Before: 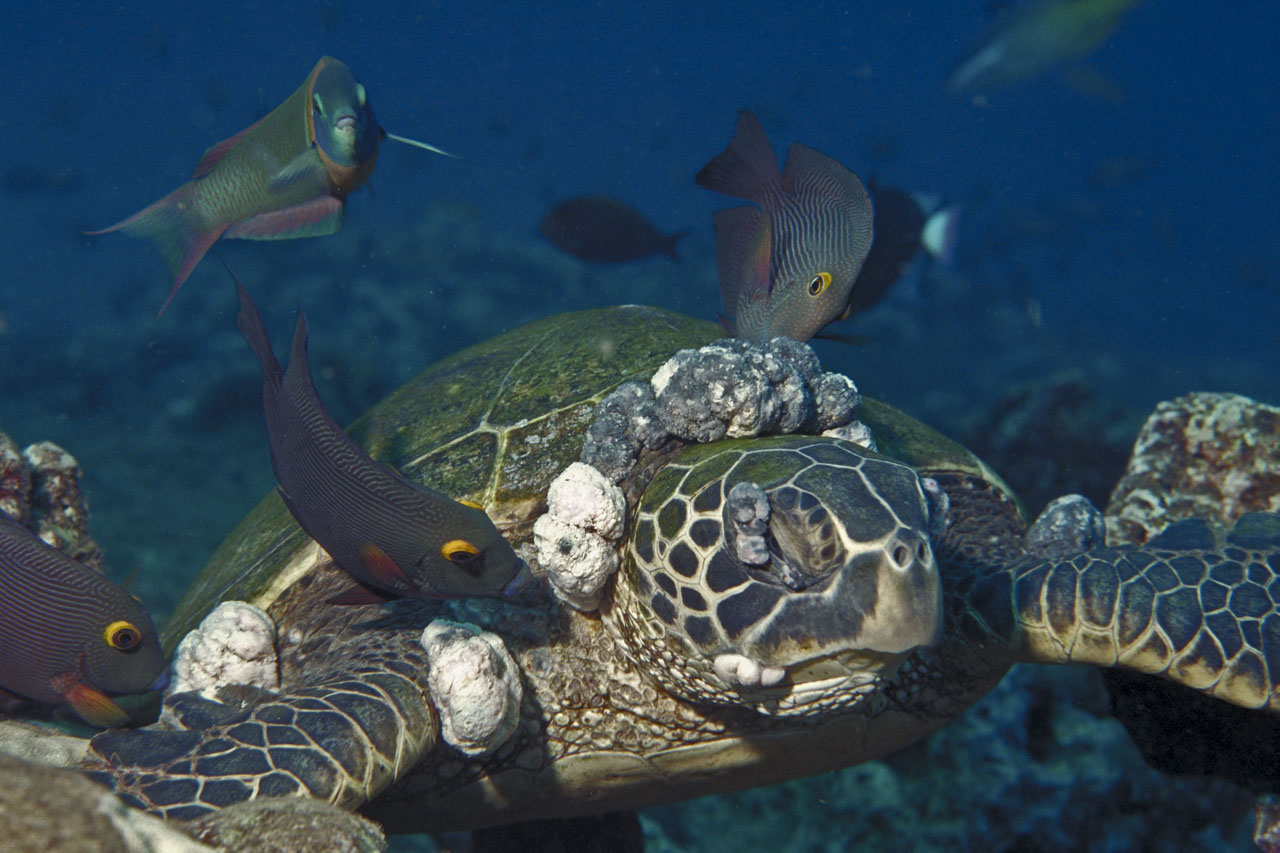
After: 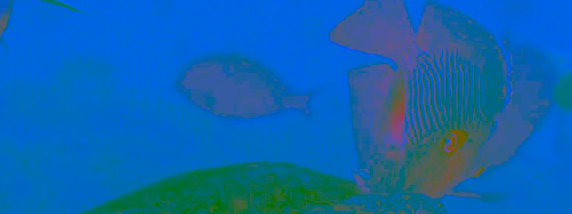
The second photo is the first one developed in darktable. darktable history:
color balance rgb: linear chroma grading › global chroma 18.9%, perceptual saturation grading › global saturation 20%, perceptual saturation grading › highlights -25%, perceptual saturation grading › shadows 50%, global vibrance 18.93%
crop: left 28.64%, top 16.832%, right 26.637%, bottom 58.055%
contrast brightness saturation: contrast -0.99, brightness -0.17, saturation 0.75
